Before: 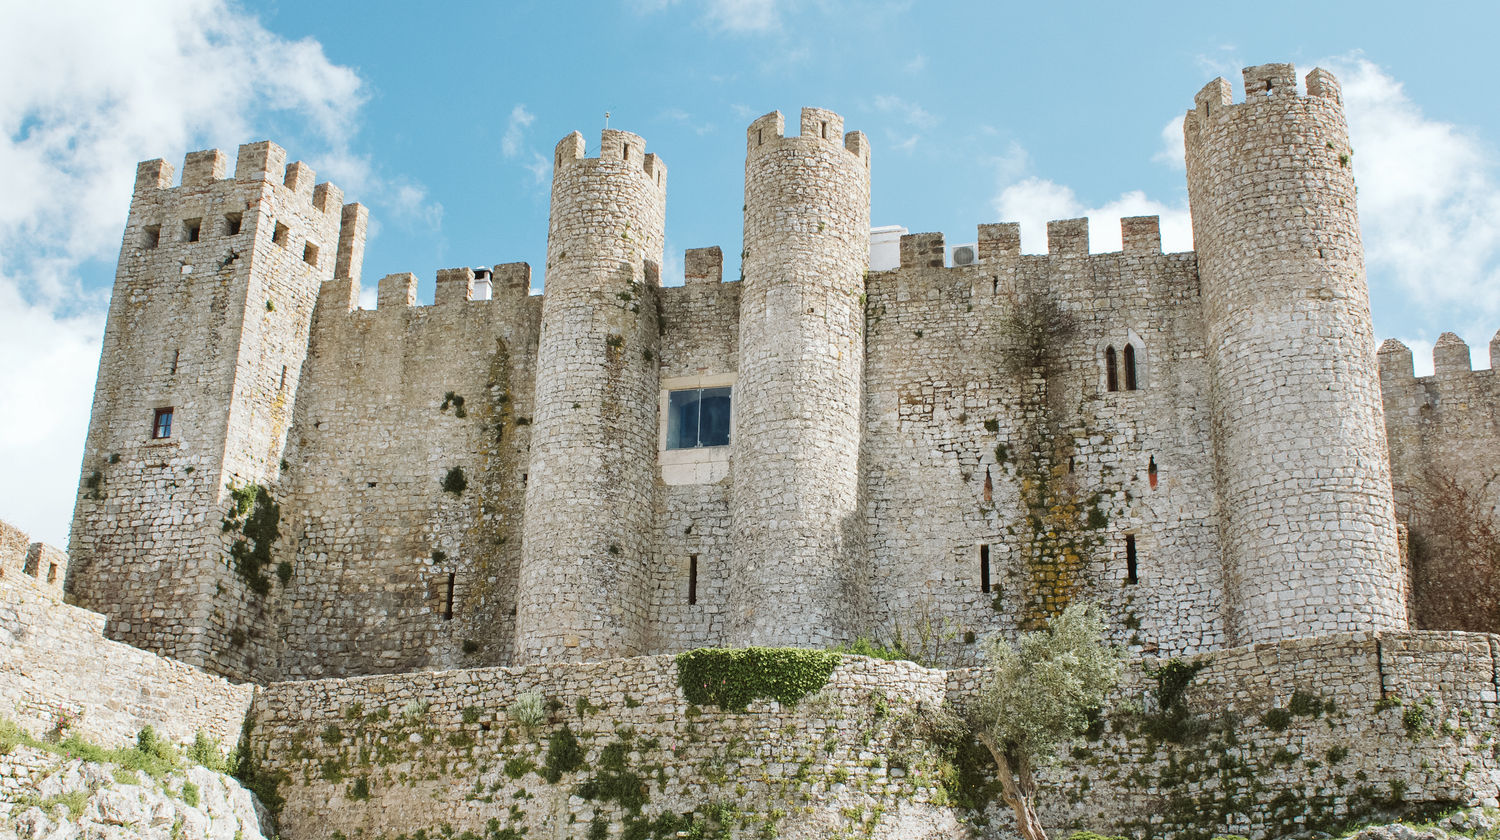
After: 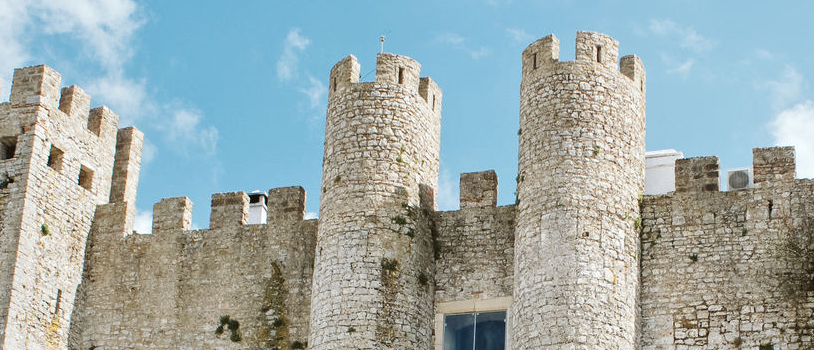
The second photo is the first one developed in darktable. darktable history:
local contrast: mode bilateral grid, contrast 28, coarseness 15, detail 116%, midtone range 0.2
crop: left 15.063%, top 9.075%, right 30.659%, bottom 49.158%
